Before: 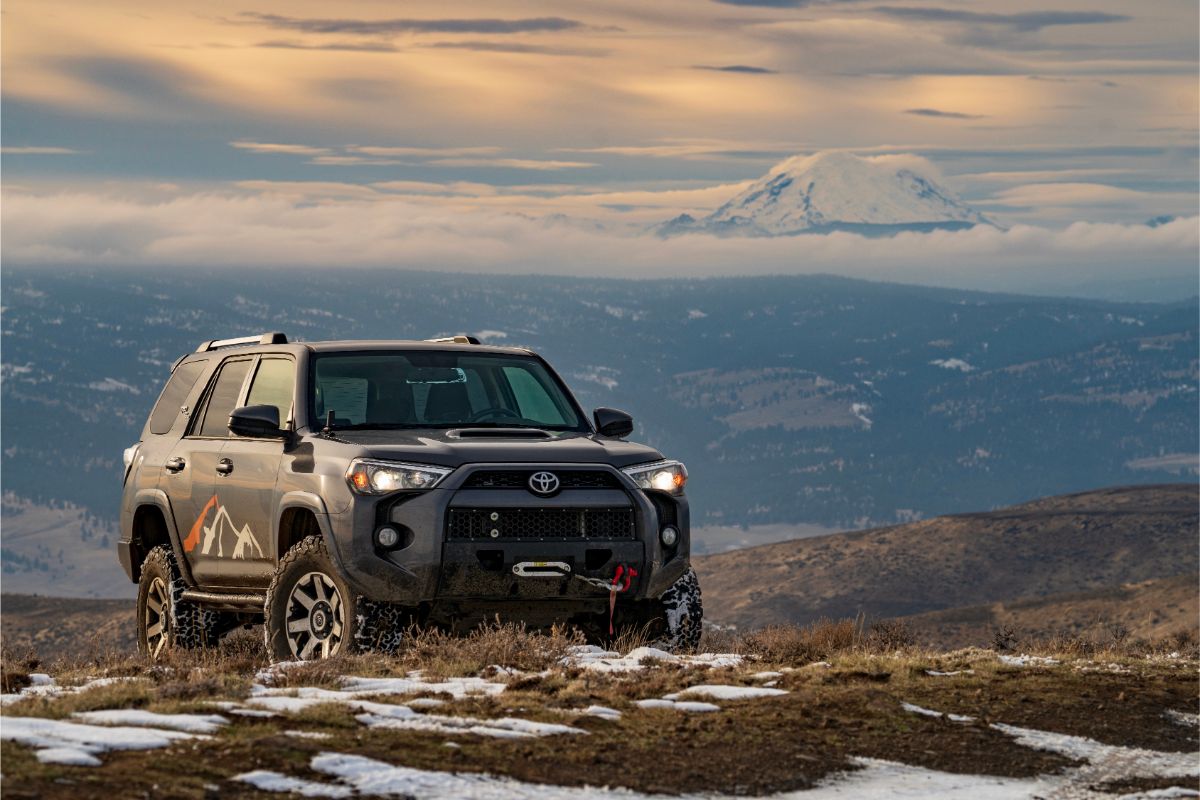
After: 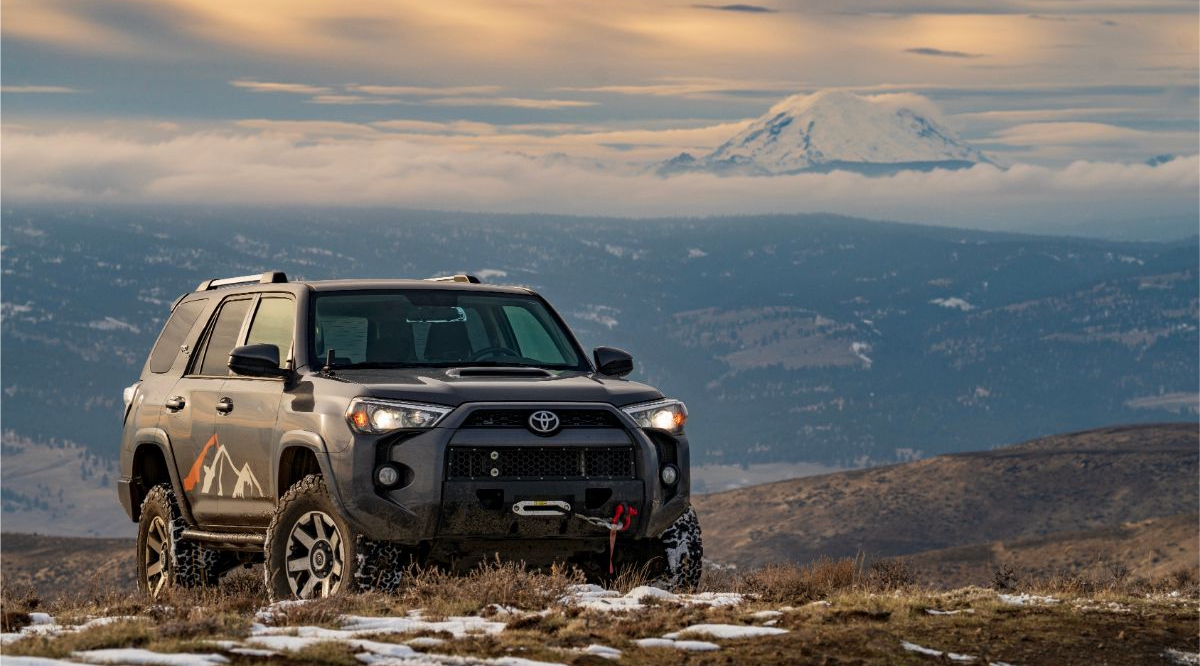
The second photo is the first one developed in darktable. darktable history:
crop: top 7.625%, bottom 8.027%
